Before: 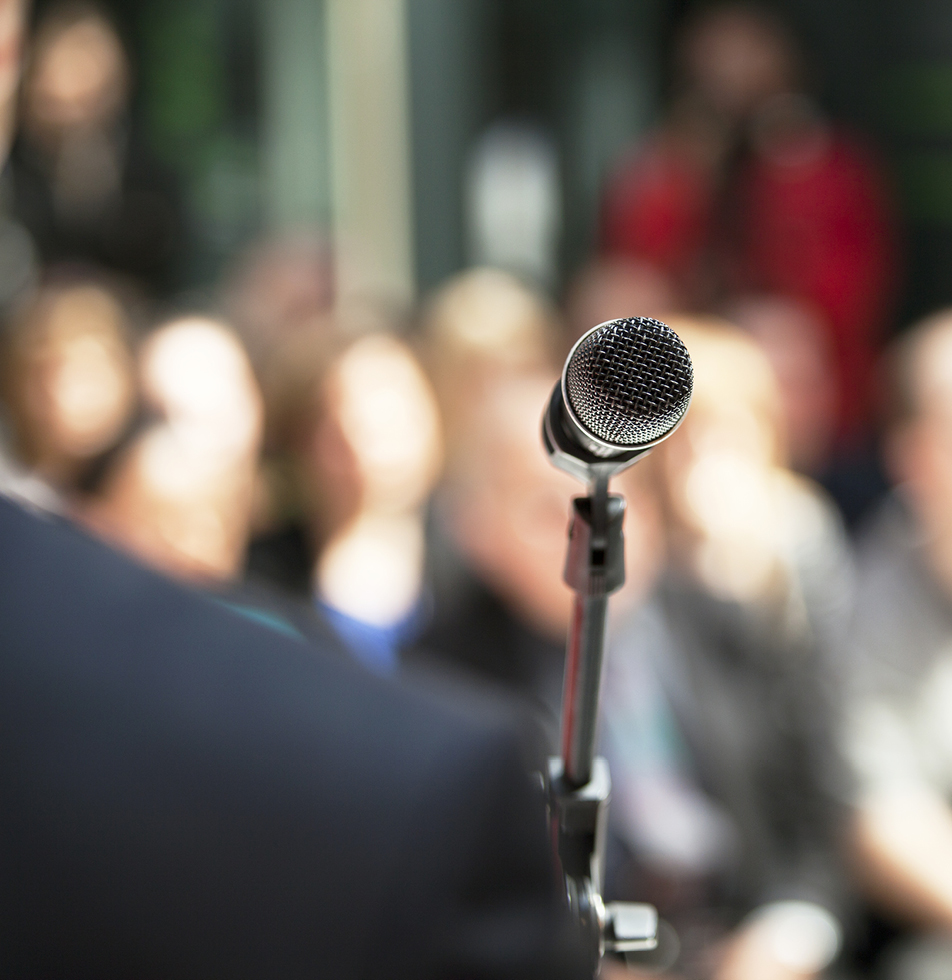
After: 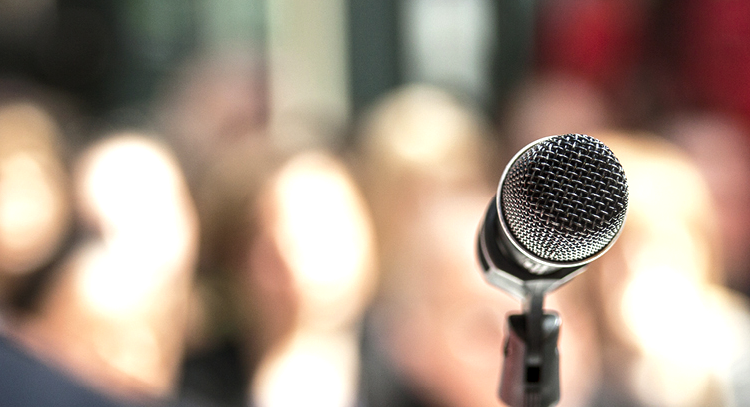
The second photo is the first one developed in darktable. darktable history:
crop: left 6.908%, top 18.696%, right 14.298%, bottom 39.723%
tone equalizer: -8 EV -0.411 EV, -7 EV -0.404 EV, -6 EV -0.325 EV, -5 EV -0.258 EV, -3 EV 0.251 EV, -2 EV 0.333 EV, -1 EV 0.414 EV, +0 EV 0.402 EV, edges refinement/feathering 500, mask exposure compensation -1.57 EV, preserve details no
local contrast: on, module defaults
